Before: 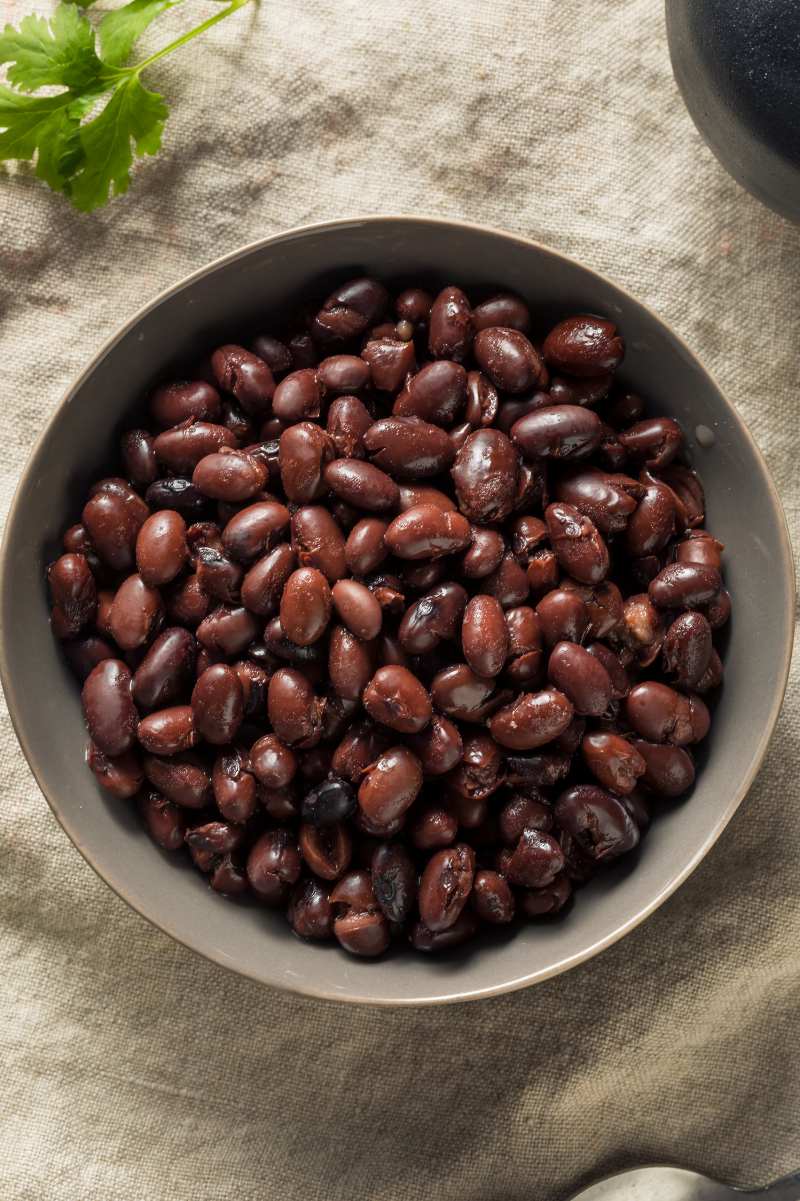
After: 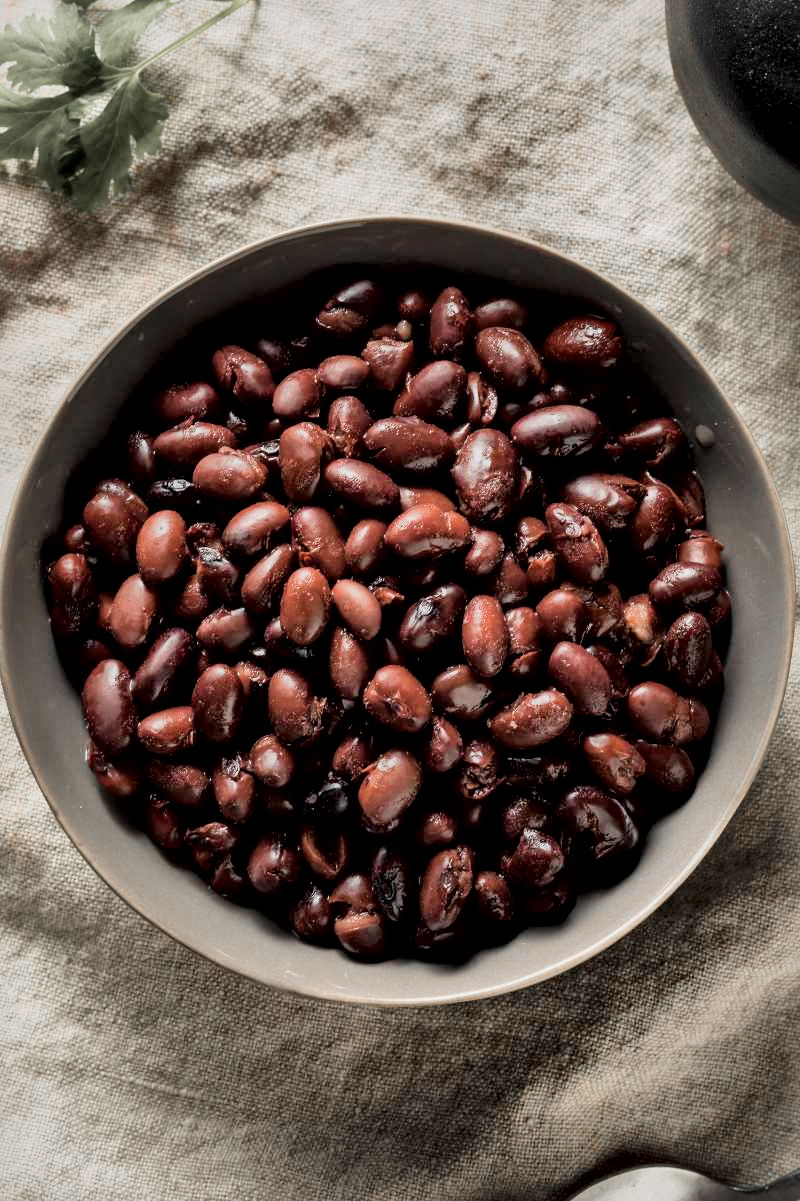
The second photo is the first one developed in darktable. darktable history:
color zones: curves: ch1 [(0, 0.638) (0.193, 0.442) (0.286, 0.15) (0.429, 0.14) (0.571, 0.142) (0.714, 0.154) (0.857, 0.175) (1, 0.638)]
filmic rgb: black relative exposure -7.65 EV, white relative exposure 4.56 EV, hardness 3.61
local contrast: mode bilateral grid, contrast 44, coarseness 69, detail 214%, midtone range 0.2
